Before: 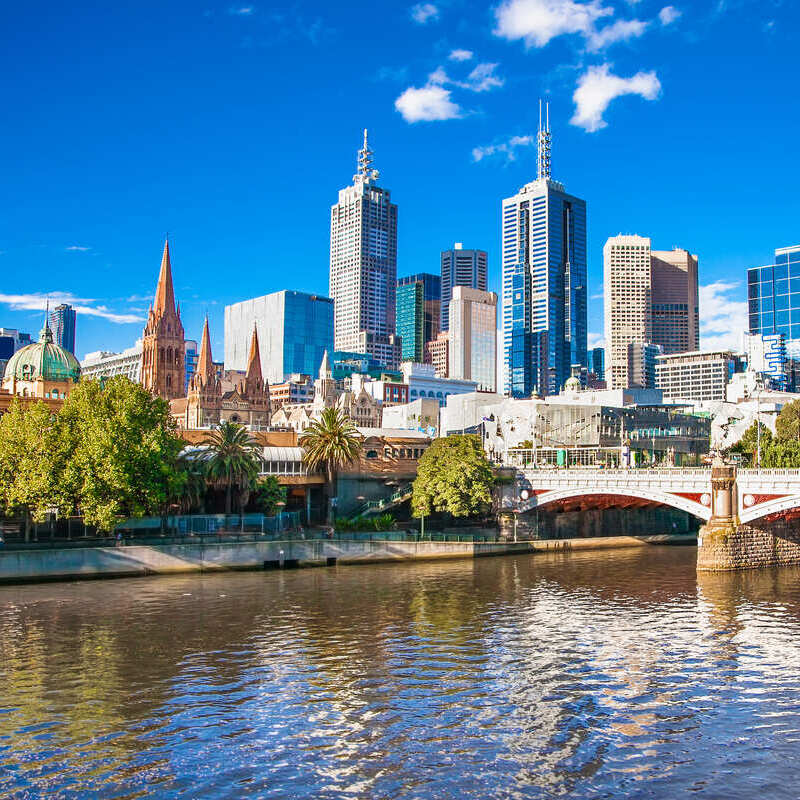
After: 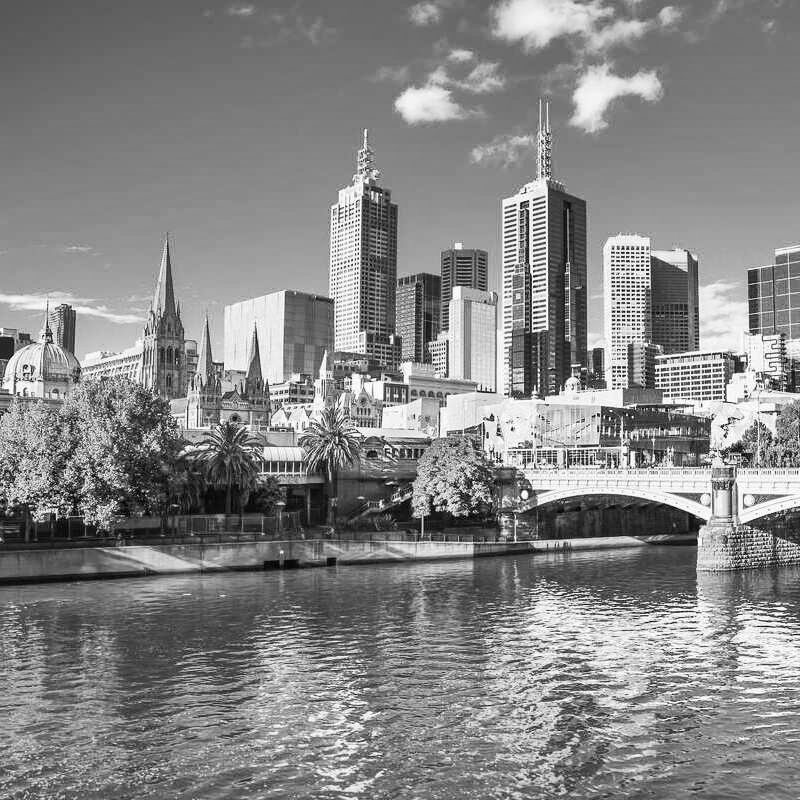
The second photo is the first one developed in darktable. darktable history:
tone curve: curves: ch0 [(0, 0) (0.003, 0.006) (0.011, 0.015) (0.025, 0.032) (0.044, 0.054) (0.069, 0.079) (0.1, 0.111) (0.136, 0.146) (0.177, 0.186) (0.224, 0.229) (0.277, 0.286) (0.335, 0.348) (0.399, 0.426) (0.468, 0.514) (0.543, 0.609) (0.623, 0.706) (0.709, 0.789) (0.801, 0.862) (0.898, 0.926) (1, 1)], preserve colors none
shadows and highlights: radius 108.52, shadows 40.68, highlights -72.88, low approximation 0.01, soften with gaussian
color correction: highlights a* -3.28, highlights b* -6.24, shadows a* 3.1, shadows b* 5.19
monochrome: on, module defaults
